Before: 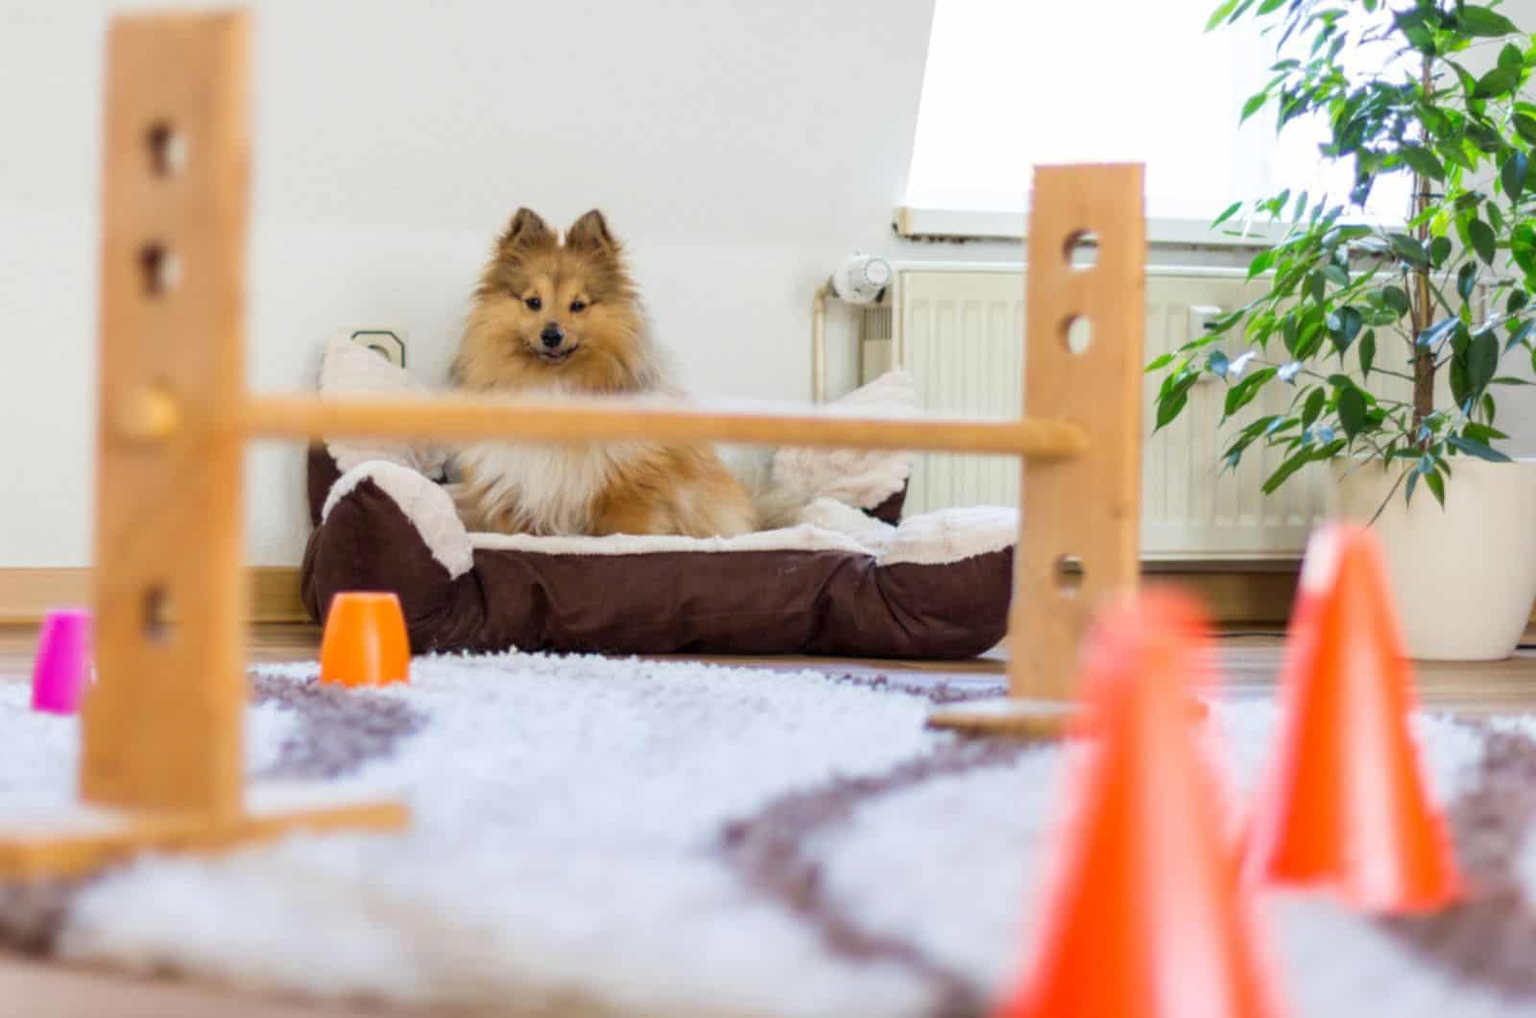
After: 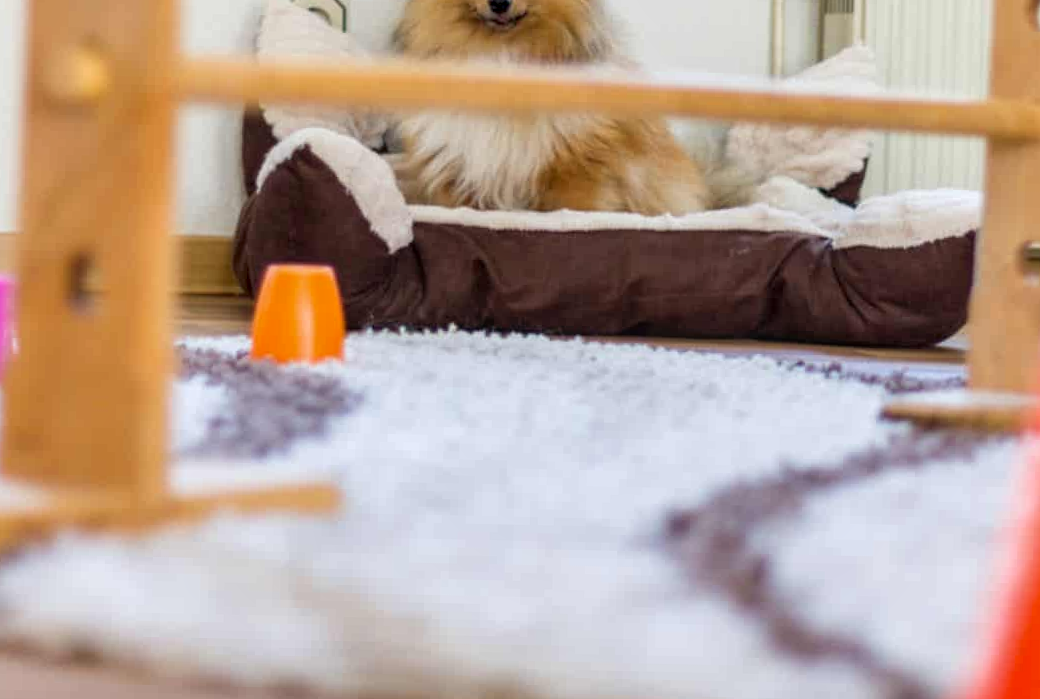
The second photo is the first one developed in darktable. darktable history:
local contrast: on, module defaults
crop and rotate: angle -1.22°, left 3.554%, top 31.85%, right 29.361%
shadows and highlights: shadows 20.37, highlights -19.93, soften with gaussian
